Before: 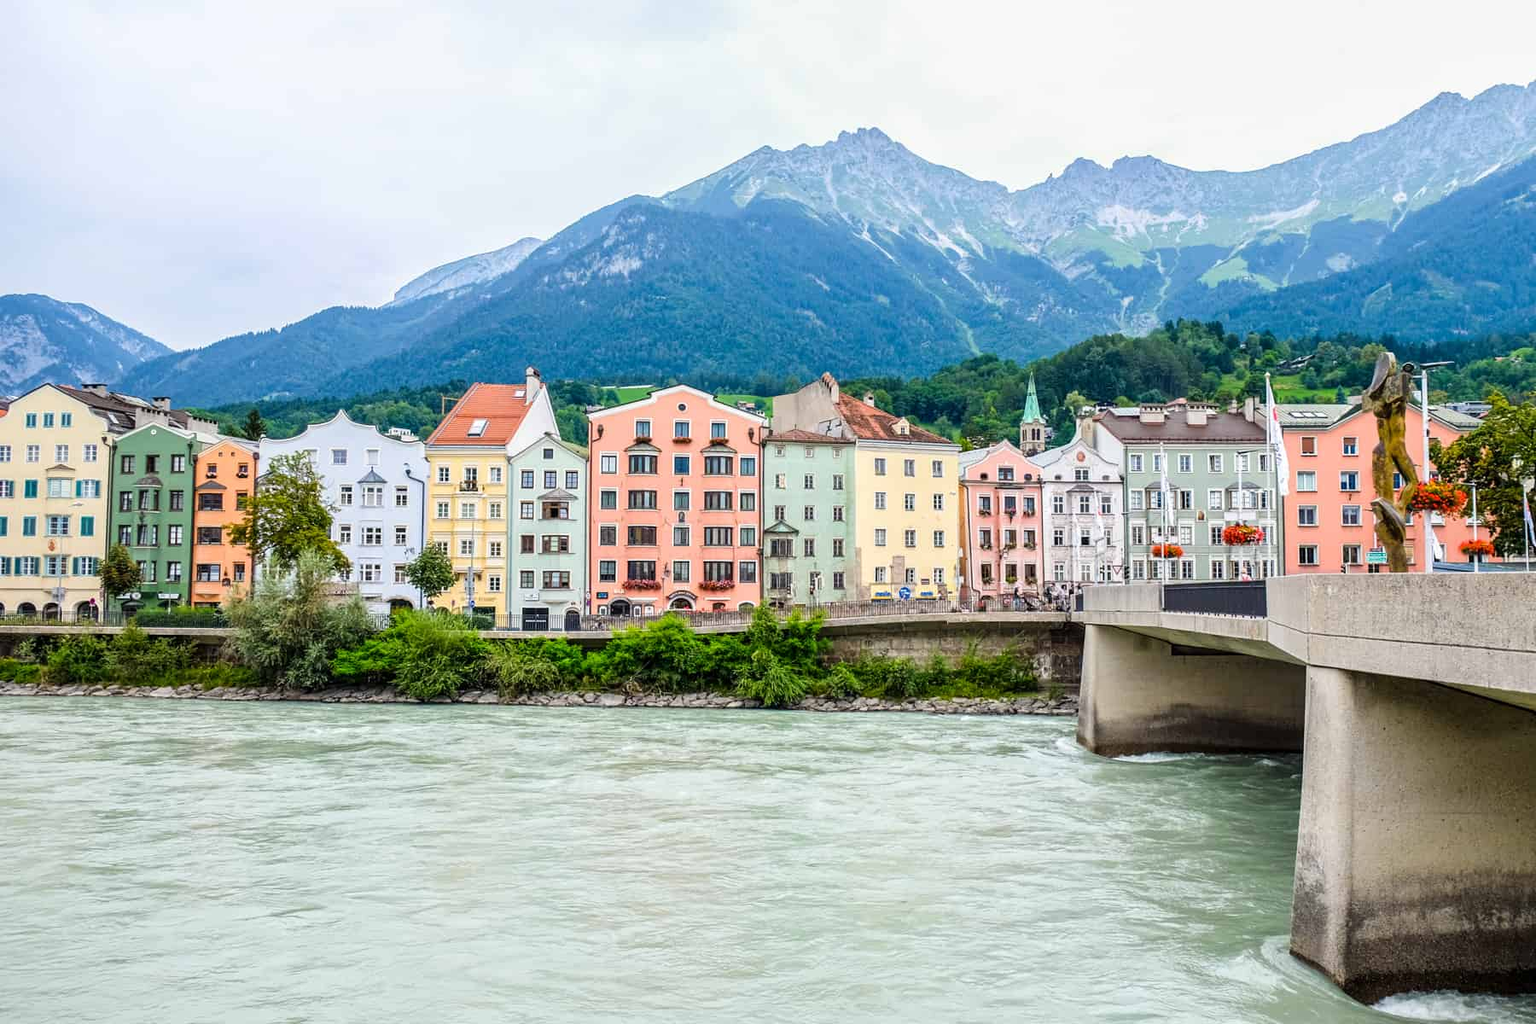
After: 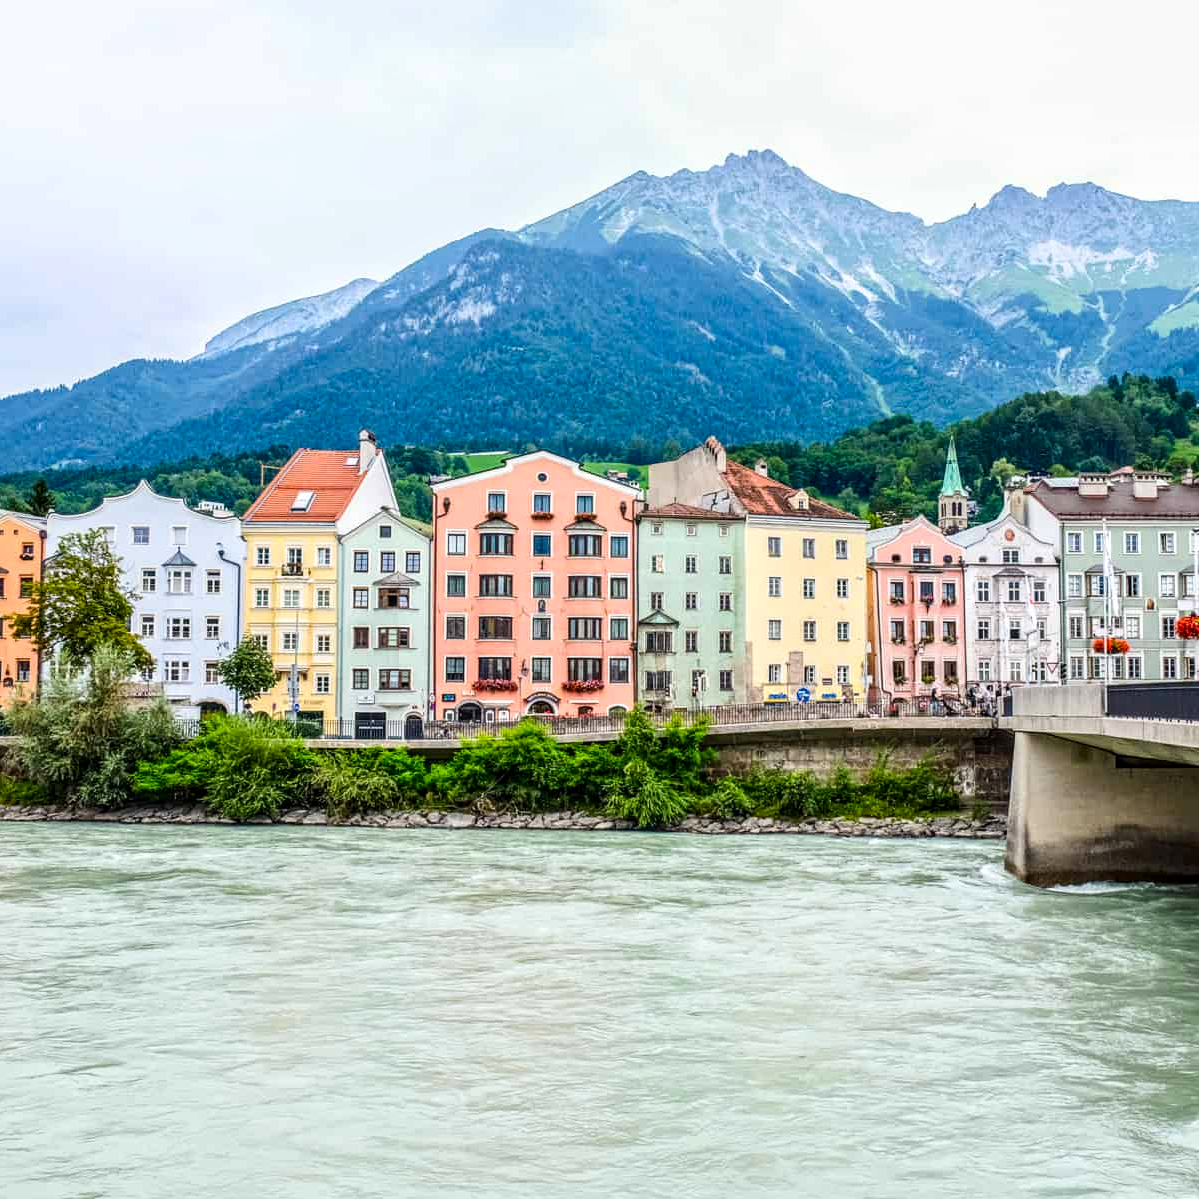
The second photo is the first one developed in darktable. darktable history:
contrast brightness saturation: contrast 0.146, brightness -0.014, saturation 0.096
local contrast: on, module defaults
crop and rotate: left 14.294%, right 19.089%
